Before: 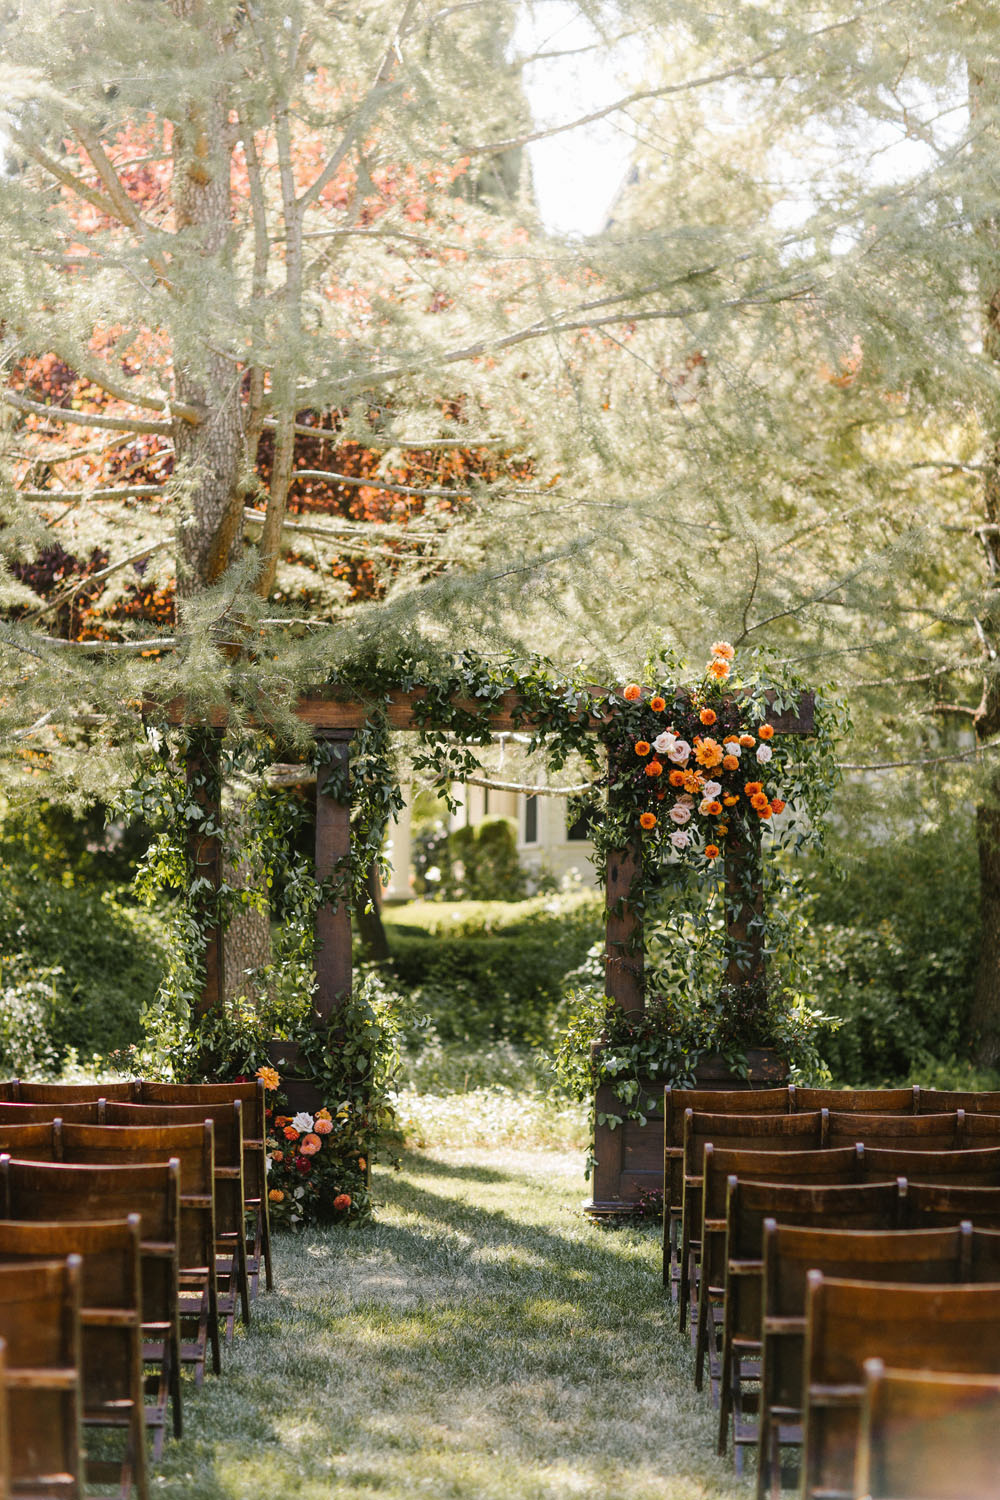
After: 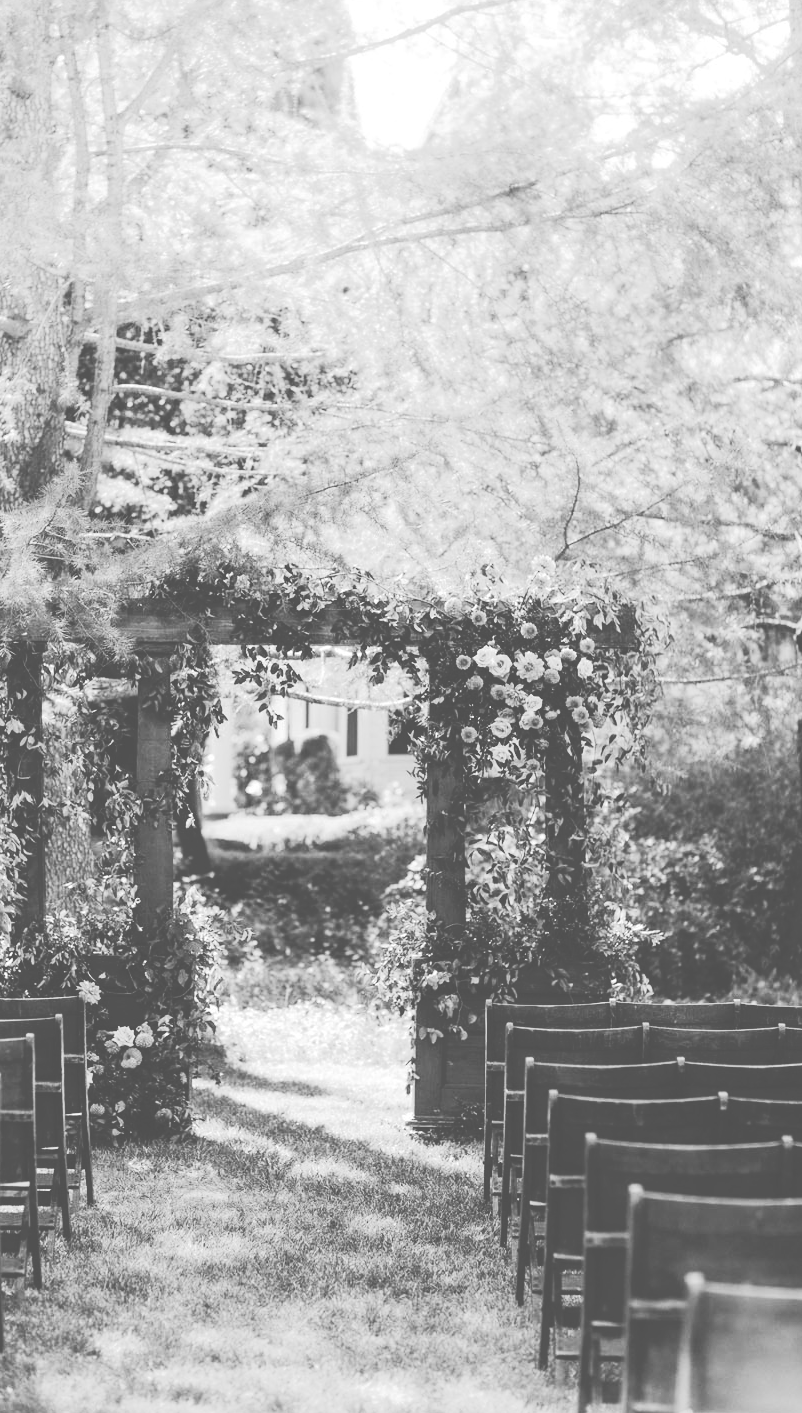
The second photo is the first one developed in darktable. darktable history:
tone curve: curves: ch0 [(0, 0) (0.003, 0.331) (0.011, 0.333) (0.025, 0.333) (0.044, 0.334) (0.069, 0.335) (0.1, 0.338) (0.136, 0.342) (0.177, 0.347) (0.224, 0.352) (0.277, 0.359) (0.335, 0.39) (0.399, 0.434) (0.468, 0.509) (0.543, 0.615) (0.623, 0.731) (0.709, 0.814) (0.801, 0.88) (0.898, 0.921) (1, 1)], preserve colors none
contrast brightness saturation: brightness 0.18, saturation -0.5
crop and rotate: left 17.959%, top 5.771%, right 1.742%
white balance: red 0.948, green 1.02, blue 1.176
color zones: curves: ch1 [(0, -0.394) (0.143, -0.394) (0.286, -0.394) (0.429, -0.392) (0.571, -0.391) (0.714, -0.391) (0.857, -0.391) (1, -0.394)]
